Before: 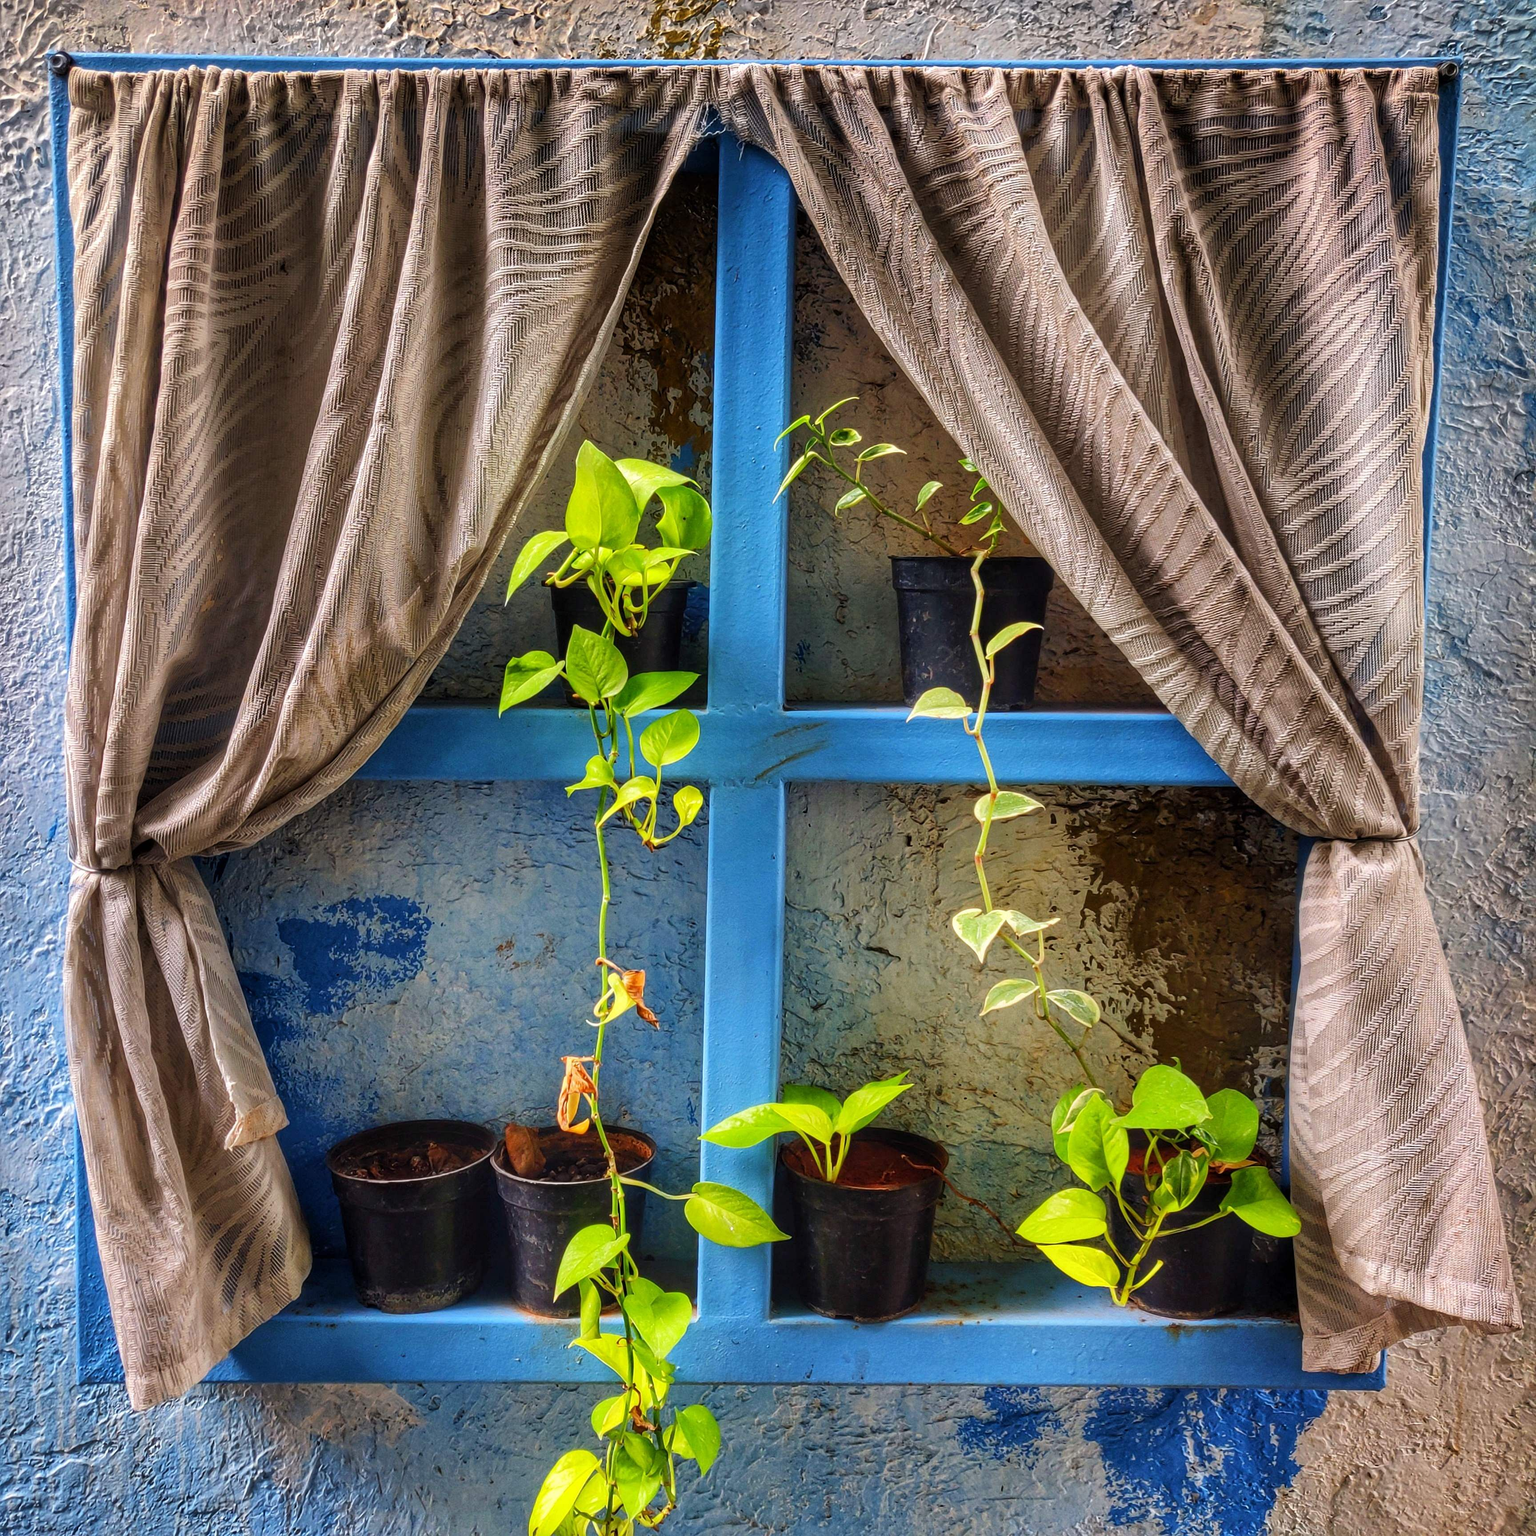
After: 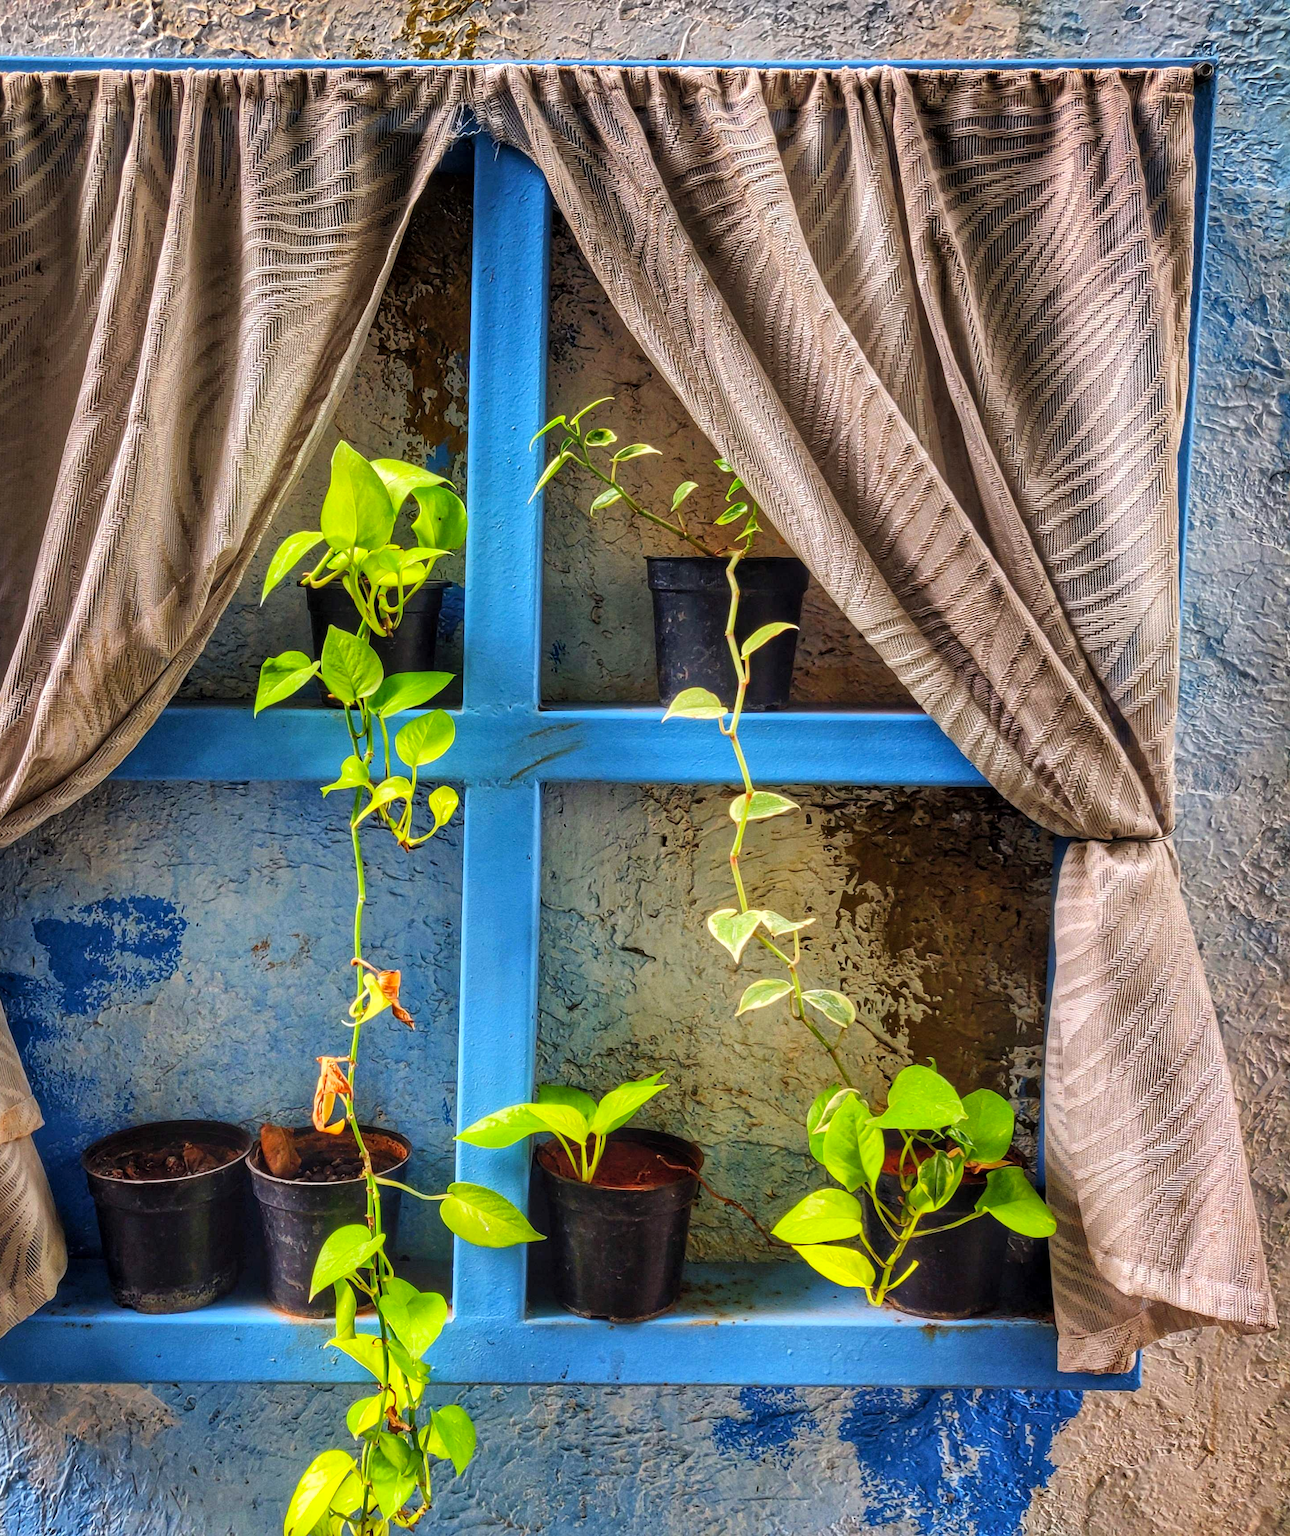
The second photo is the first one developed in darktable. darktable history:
contrast brightness saturation: contrast 0.034, brightness 0.07, saturation 0.121
crop: left 15.967%
local contrast: mode bilateral grid, contrast 20, coarseness 50, detail 120%, midtone range 0.2
